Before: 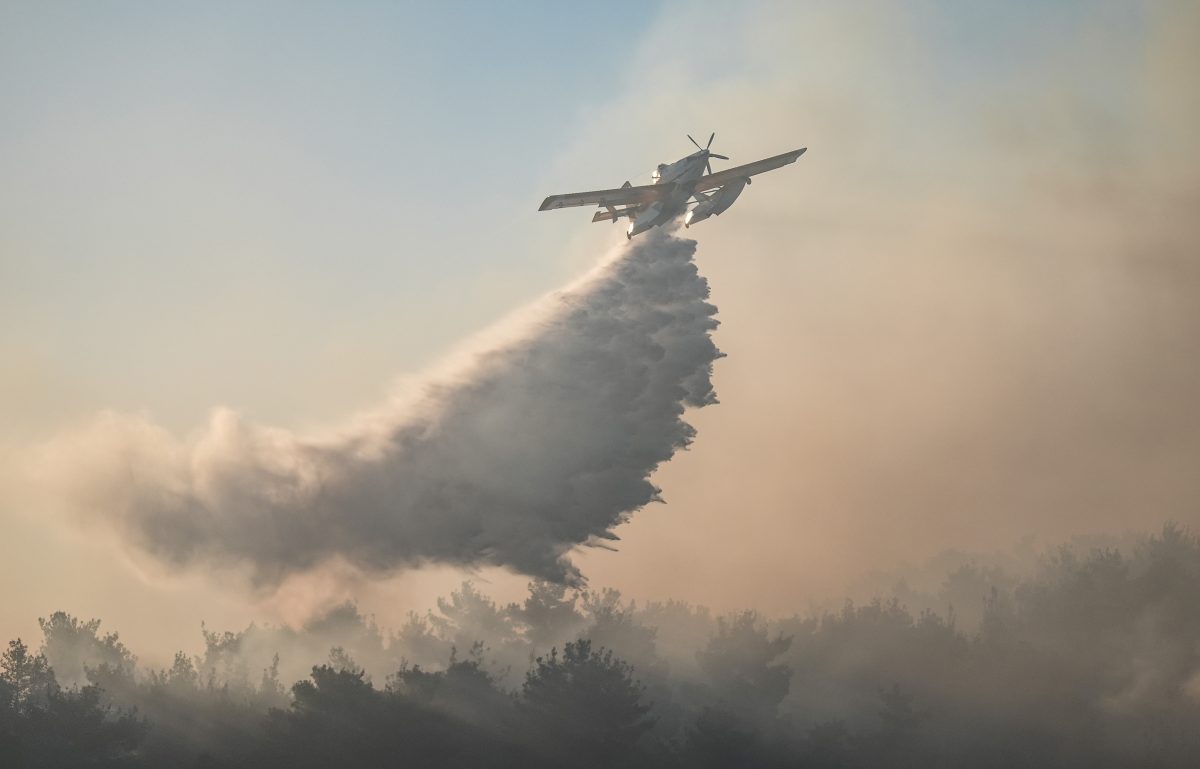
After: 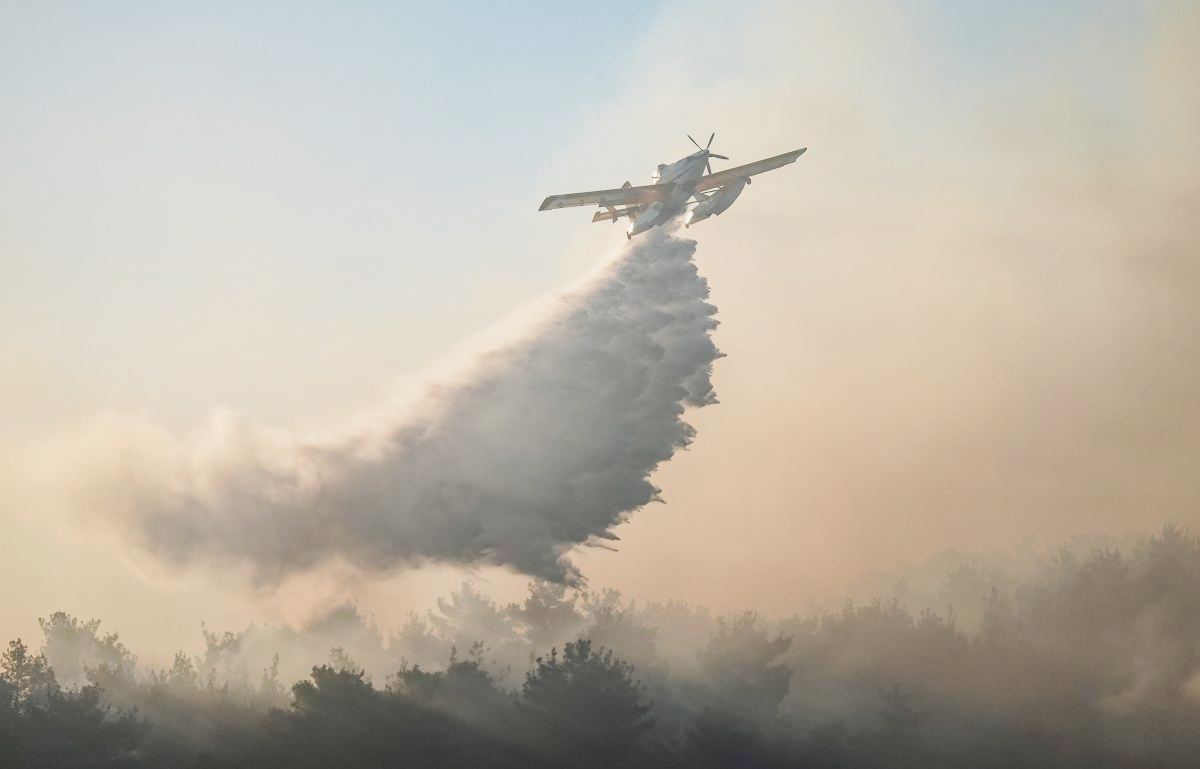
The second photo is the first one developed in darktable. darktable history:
base curve: curves: ch0 [(0, 0) (0.036, 0.025) (0.121, 0.166) (0.206, 0.329) (0.605, 0.79) (1, 1)], preserve colors none
local contrast: highlights 68%, shadows 68%, detail 82%, midtone range 0.325
